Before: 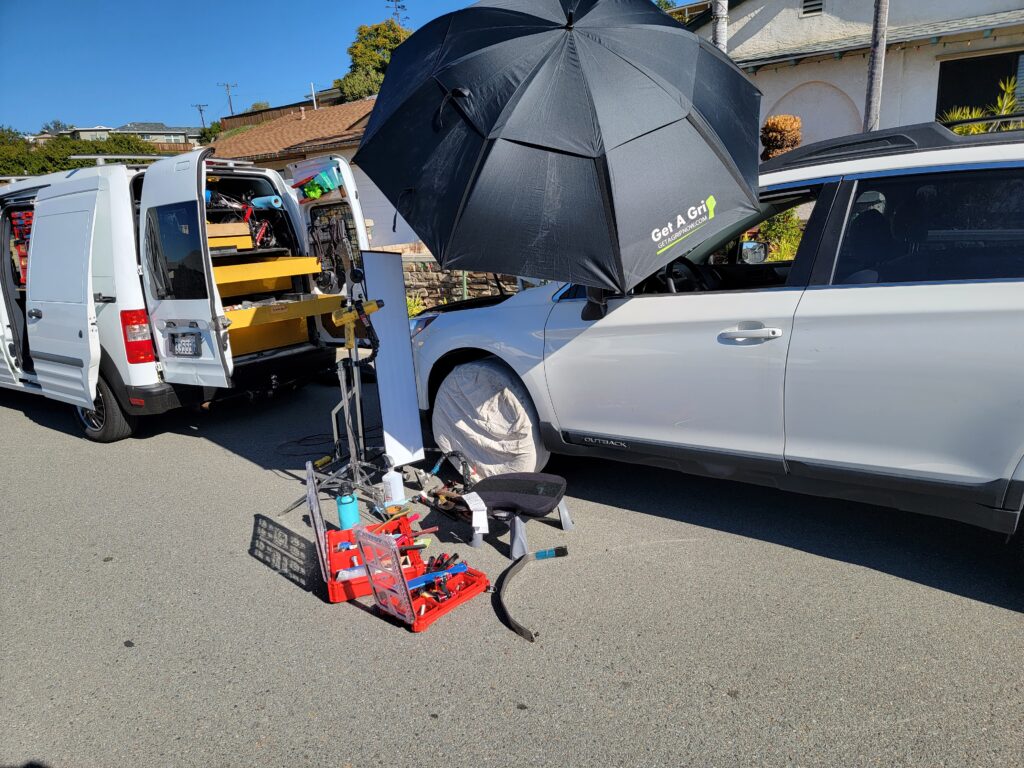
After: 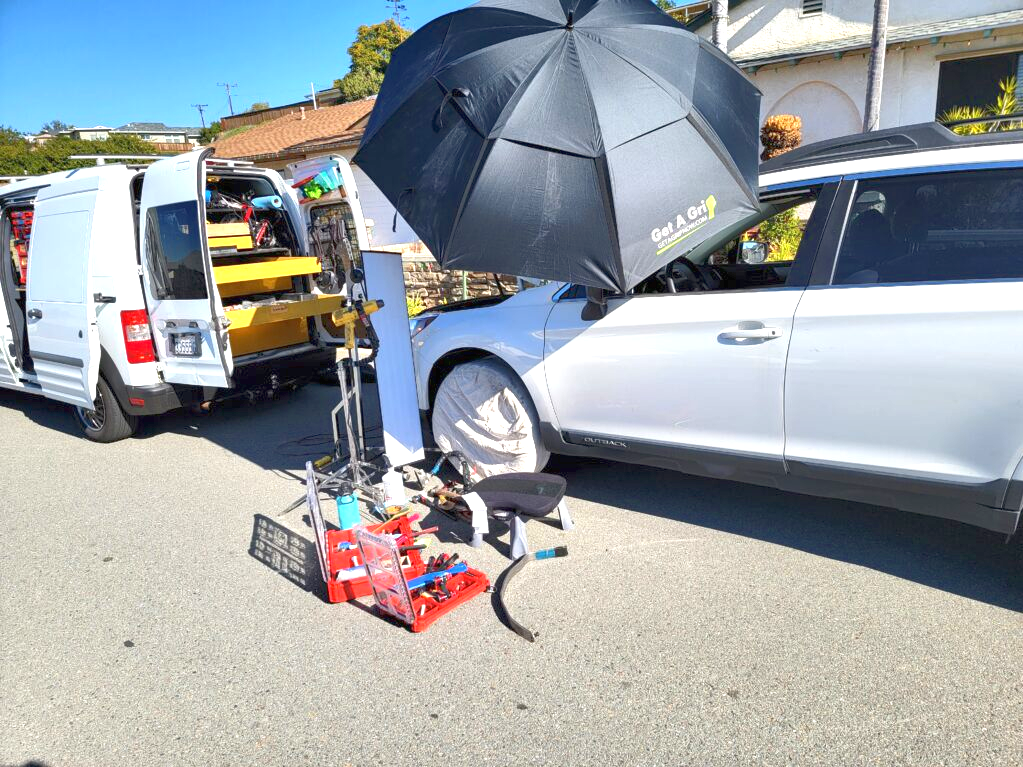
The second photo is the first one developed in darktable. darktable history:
exposure: black level correction 0, exposure 1 EV, compensate exposure bias true, compensate highlight preservation false
rgb curve: curves: ch0 [(0, 0) (0.072, 0.166) (0.217, 0.293) (0.414, 0.42) (1, 1)], compensate middle gray true, preserve colors basic power
